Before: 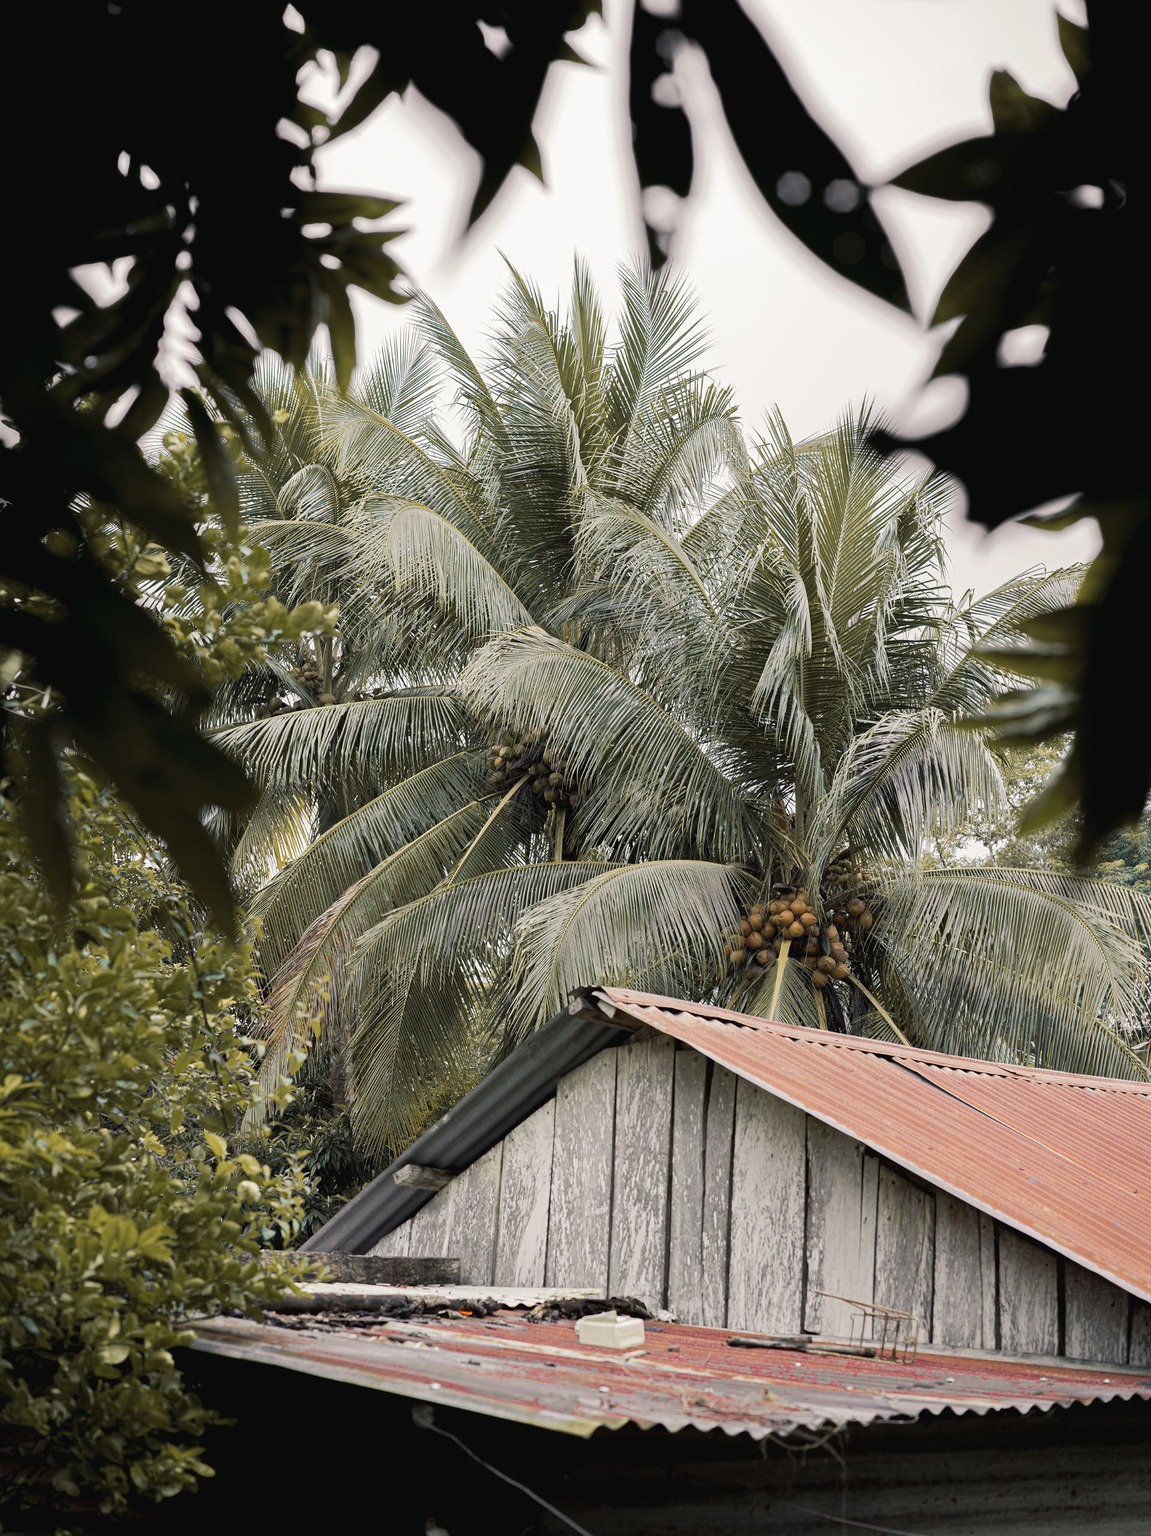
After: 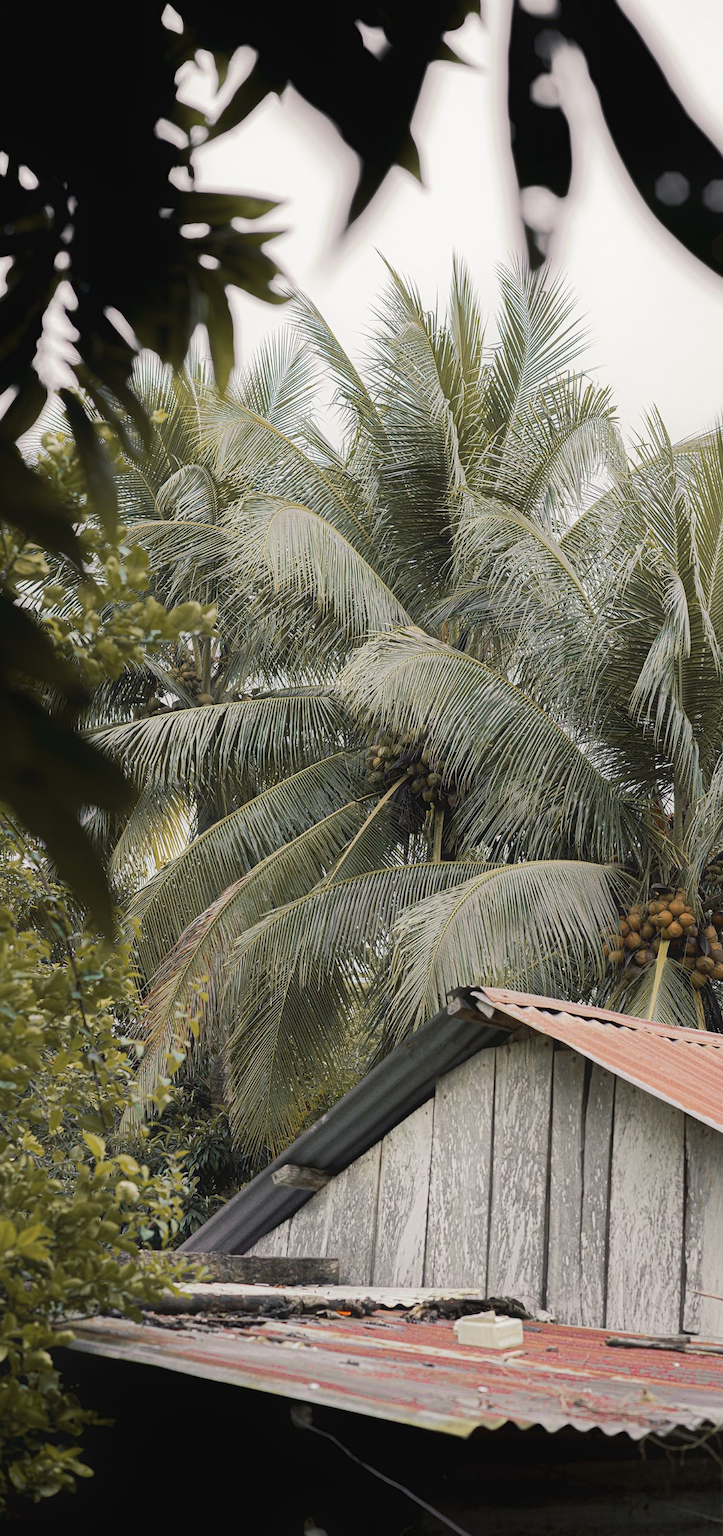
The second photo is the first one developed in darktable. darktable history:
crop: left 10.607%, right 26.511%
contrast equalizer: y [[0.5, 0.486, 0.447, 0.446, 0.489, 0.5], [0.5 ×6], [0.5 ×6], [0 ×6], [0 ×6]]
